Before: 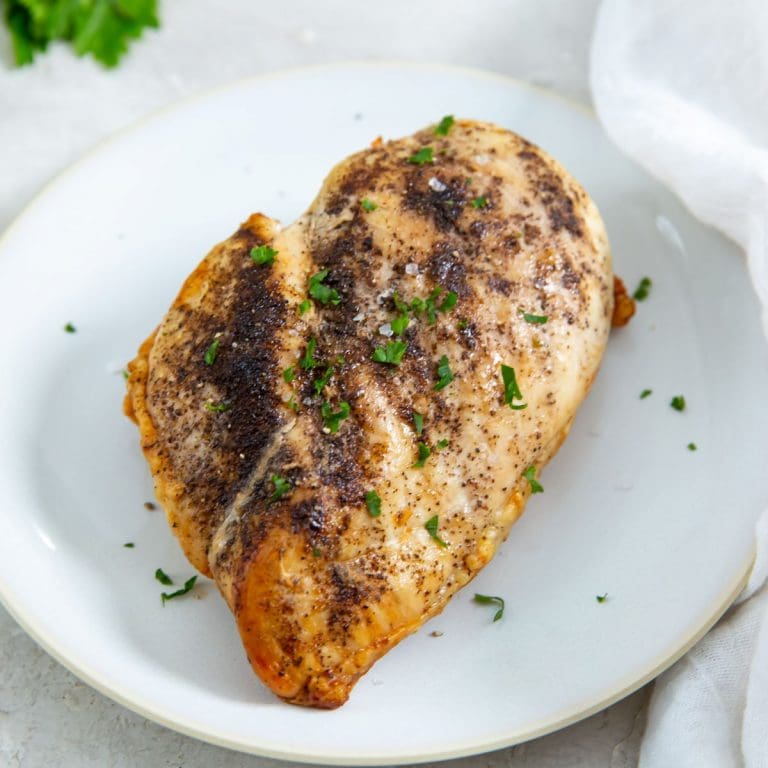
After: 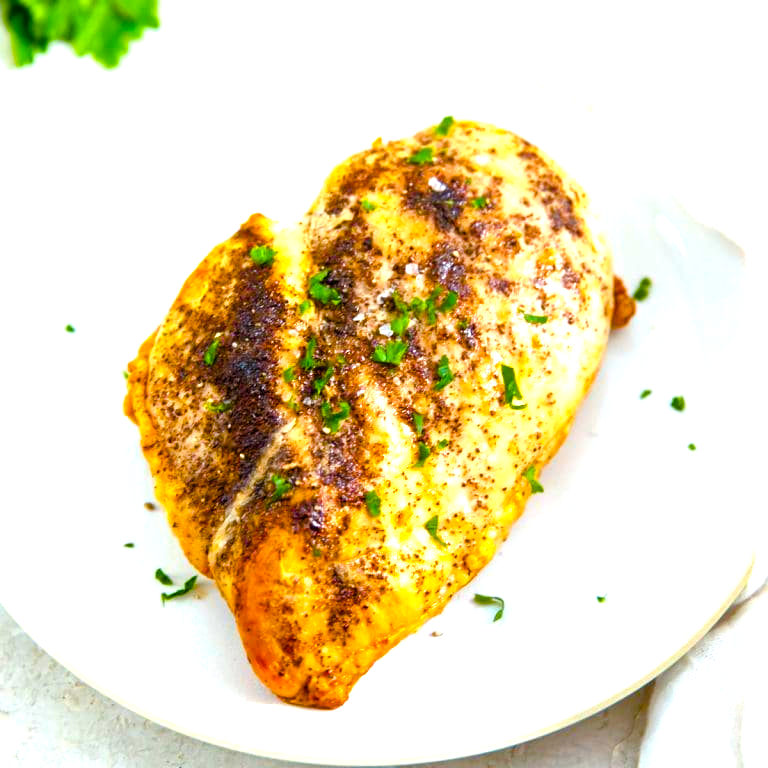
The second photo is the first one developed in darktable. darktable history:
exposure: black level correction 0.001, exposure 1.132 EV, compensate highlight preservation false
color balance rgb: perceptual saturation grading › global saturation 39.667%, perceptual saturation grading › highlights -25.511%, perceptual saturation grading › mid-tones 34.687%, perceptual saturation grading › shadows 36.217%, global vibrance 41.226%
